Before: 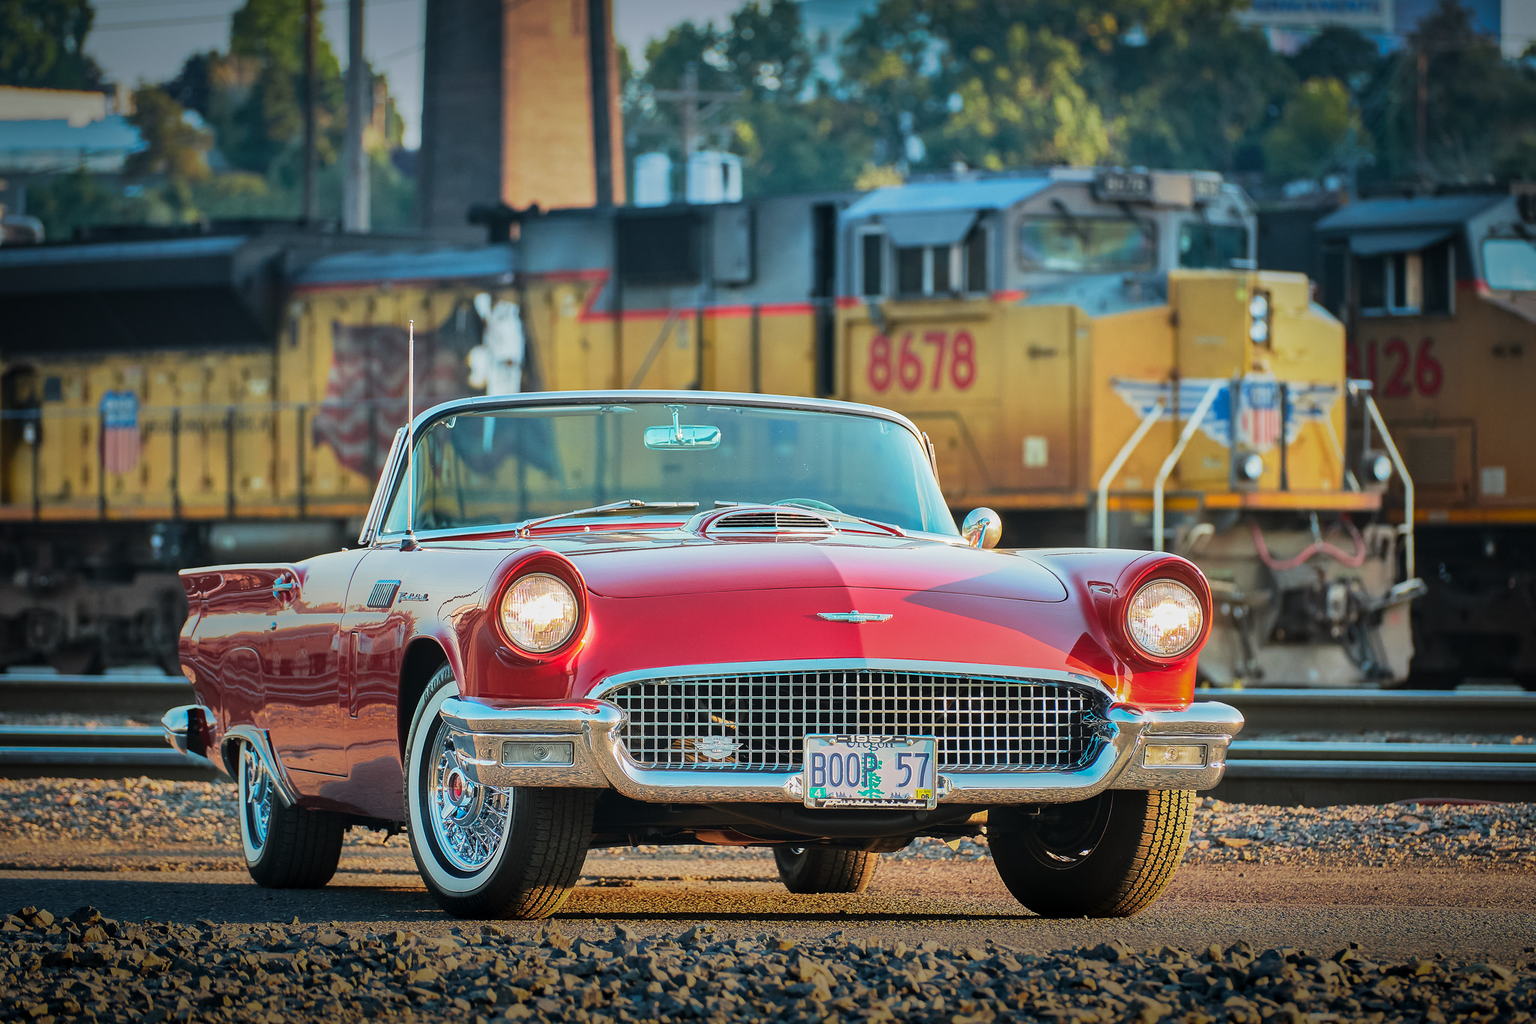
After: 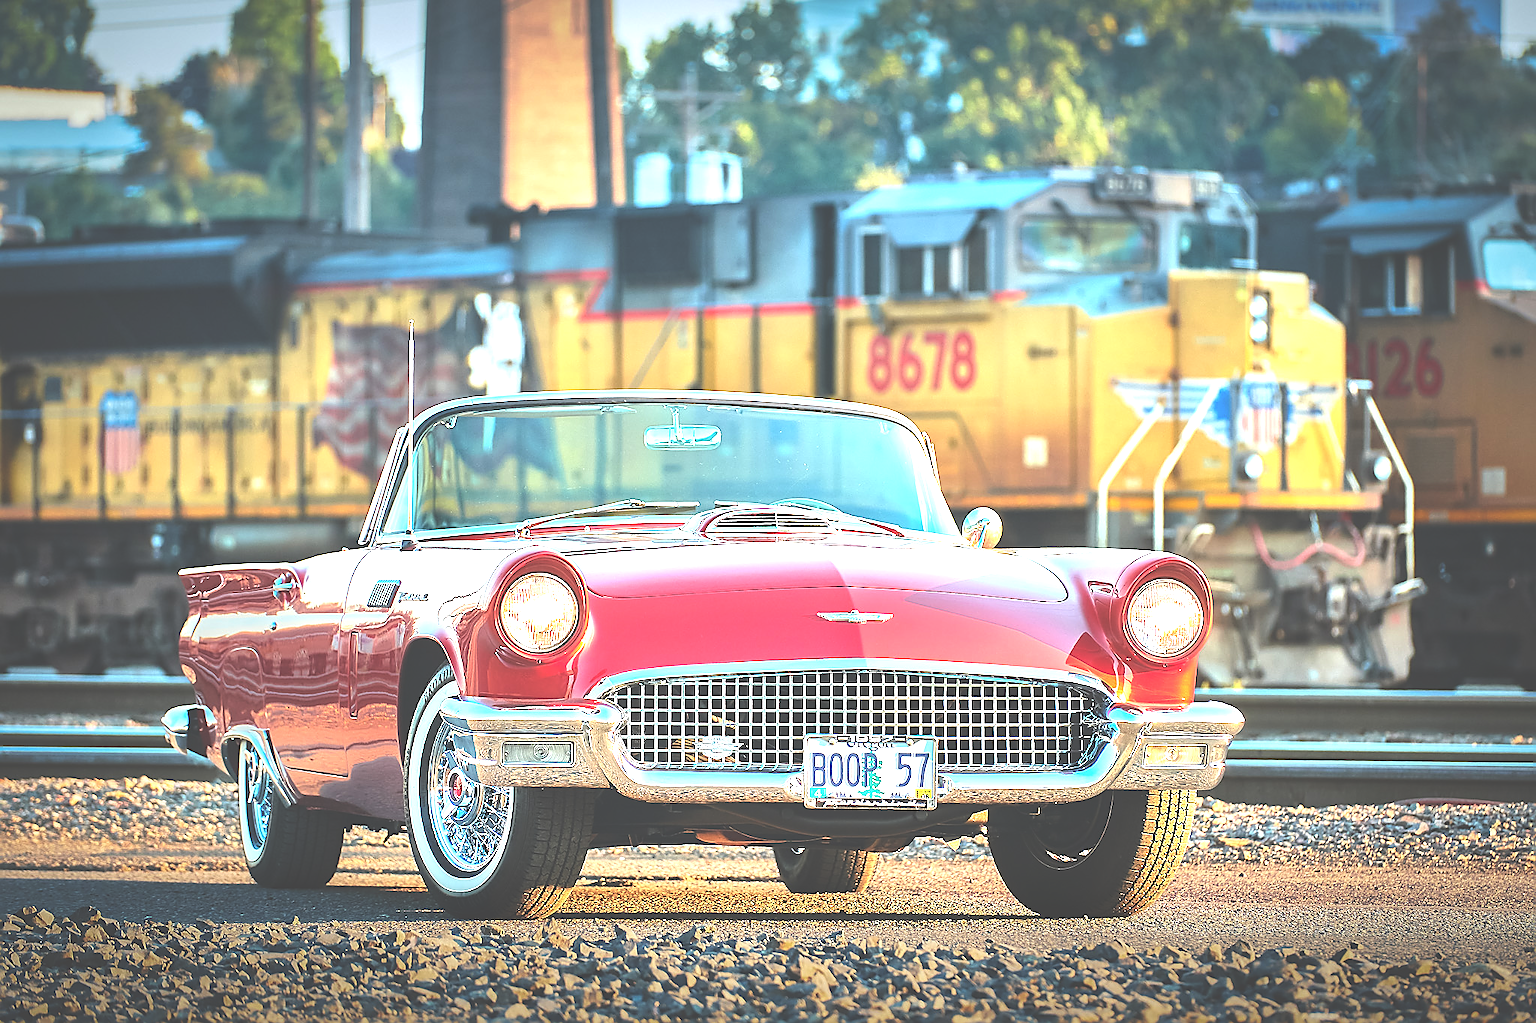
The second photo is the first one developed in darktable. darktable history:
exposure: black level correction -0.023, exposure 1.397 EV, compensate highlight preservation false
sharpen: radius 1.4, amount 1.25, threshold 0.7
